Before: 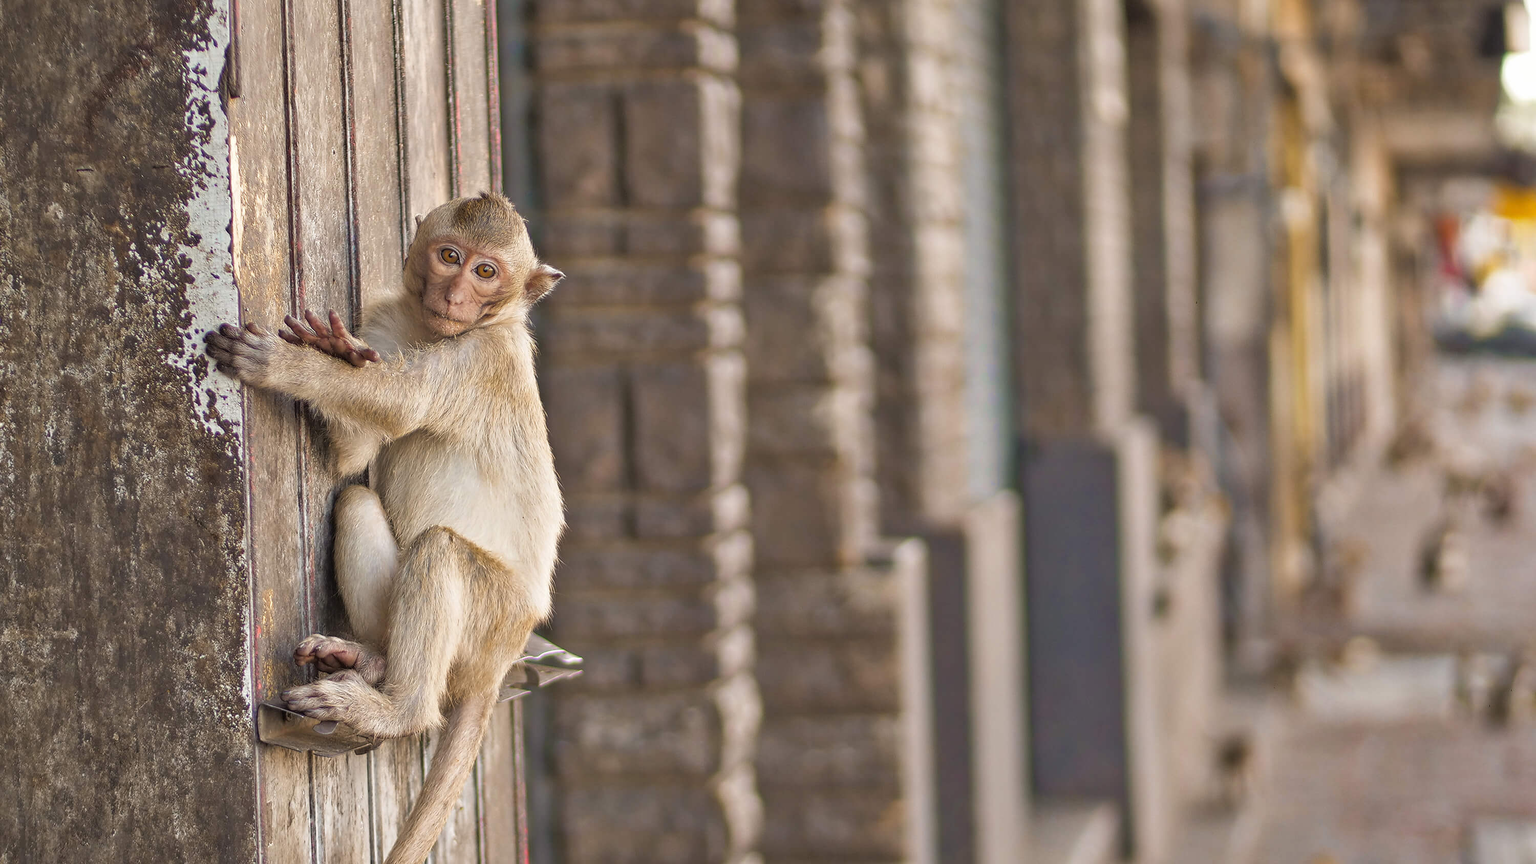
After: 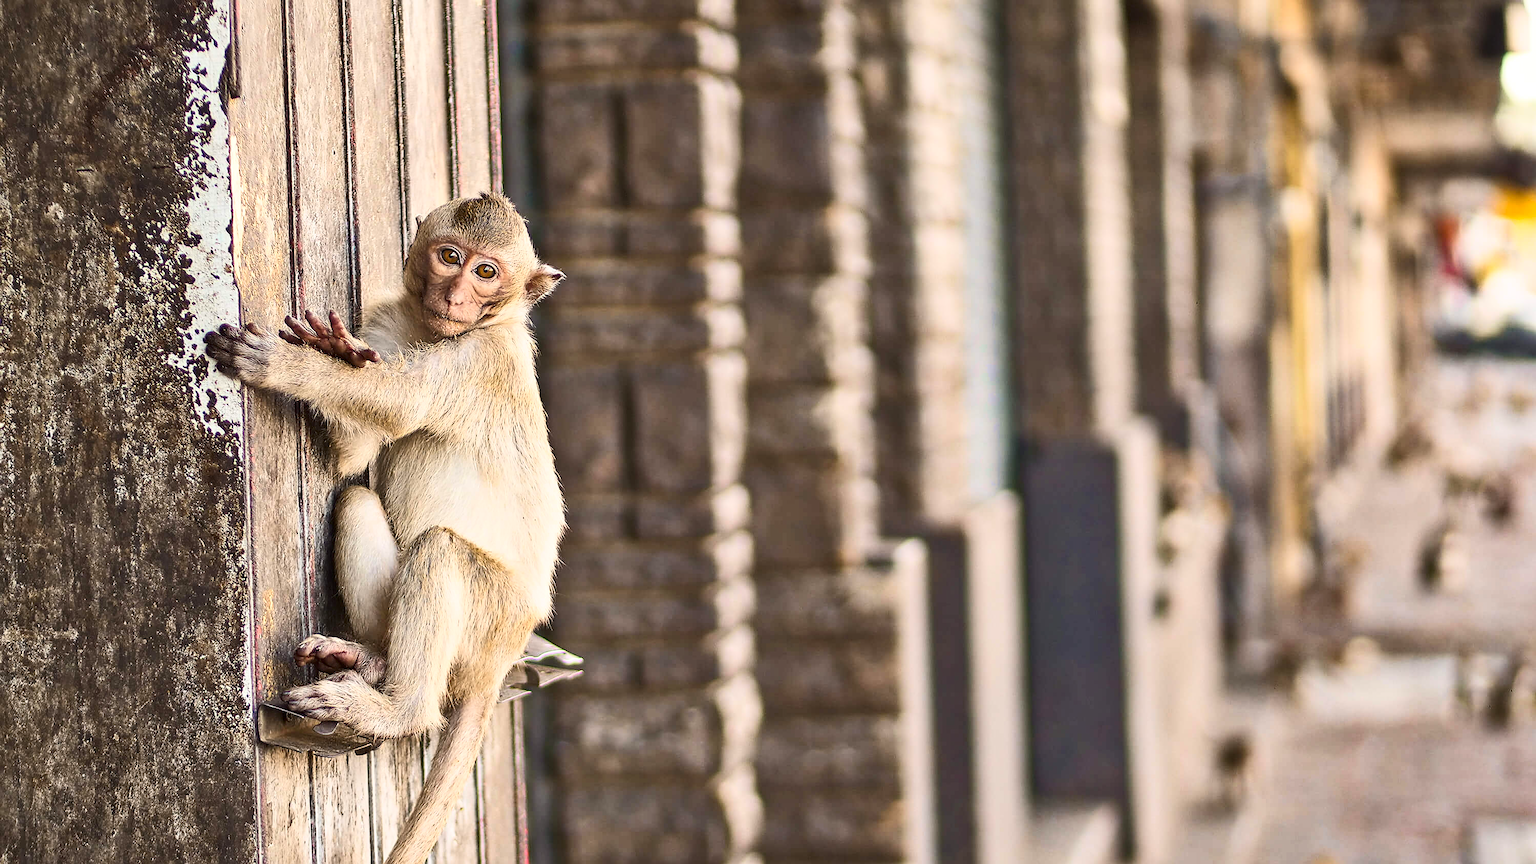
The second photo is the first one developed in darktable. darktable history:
sharpen: on, module defaults
contrast brightness saturation: contrast 0.405, brightness 0.102, saturation 0.211
